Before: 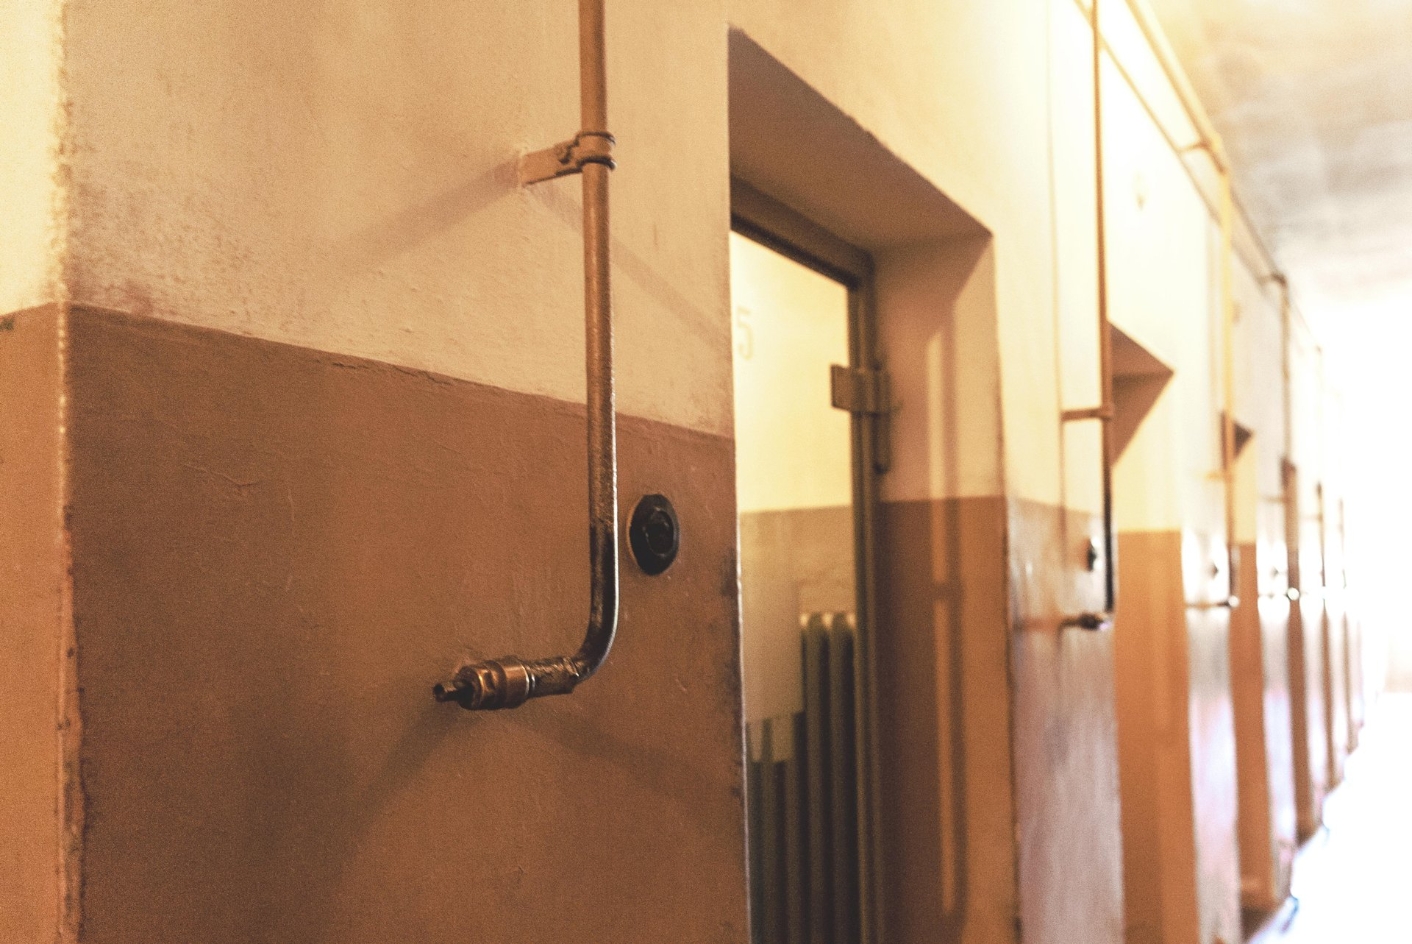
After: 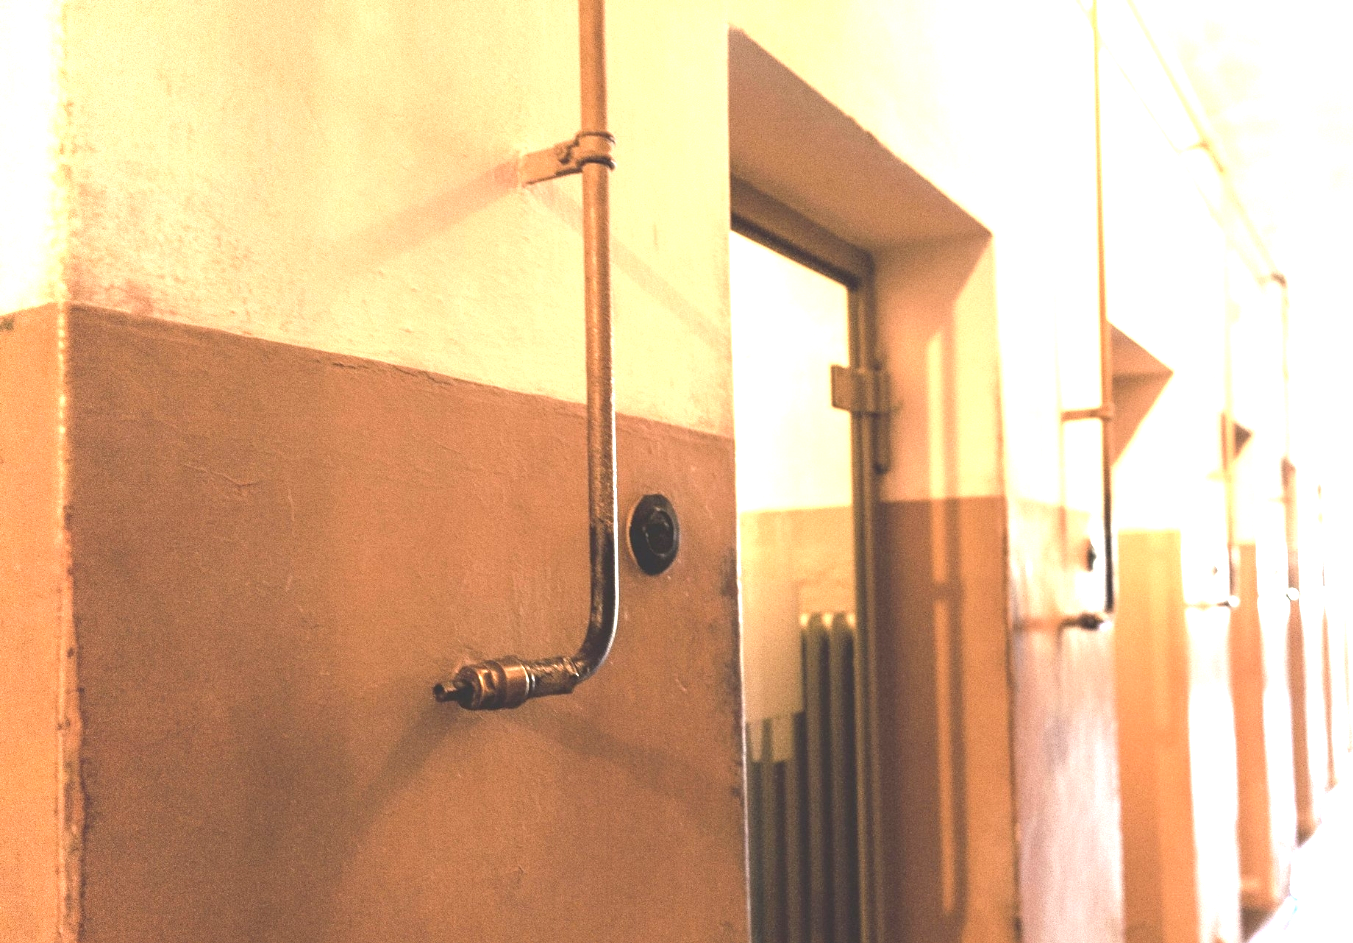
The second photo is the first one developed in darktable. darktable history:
tone equalizer: on, module defaults
crop: right 4.126%, bottom 0.031%
exposure: black level correction 0, exposure 1.1 EV, compensate exposure bias true, compensate highlight preservation false
